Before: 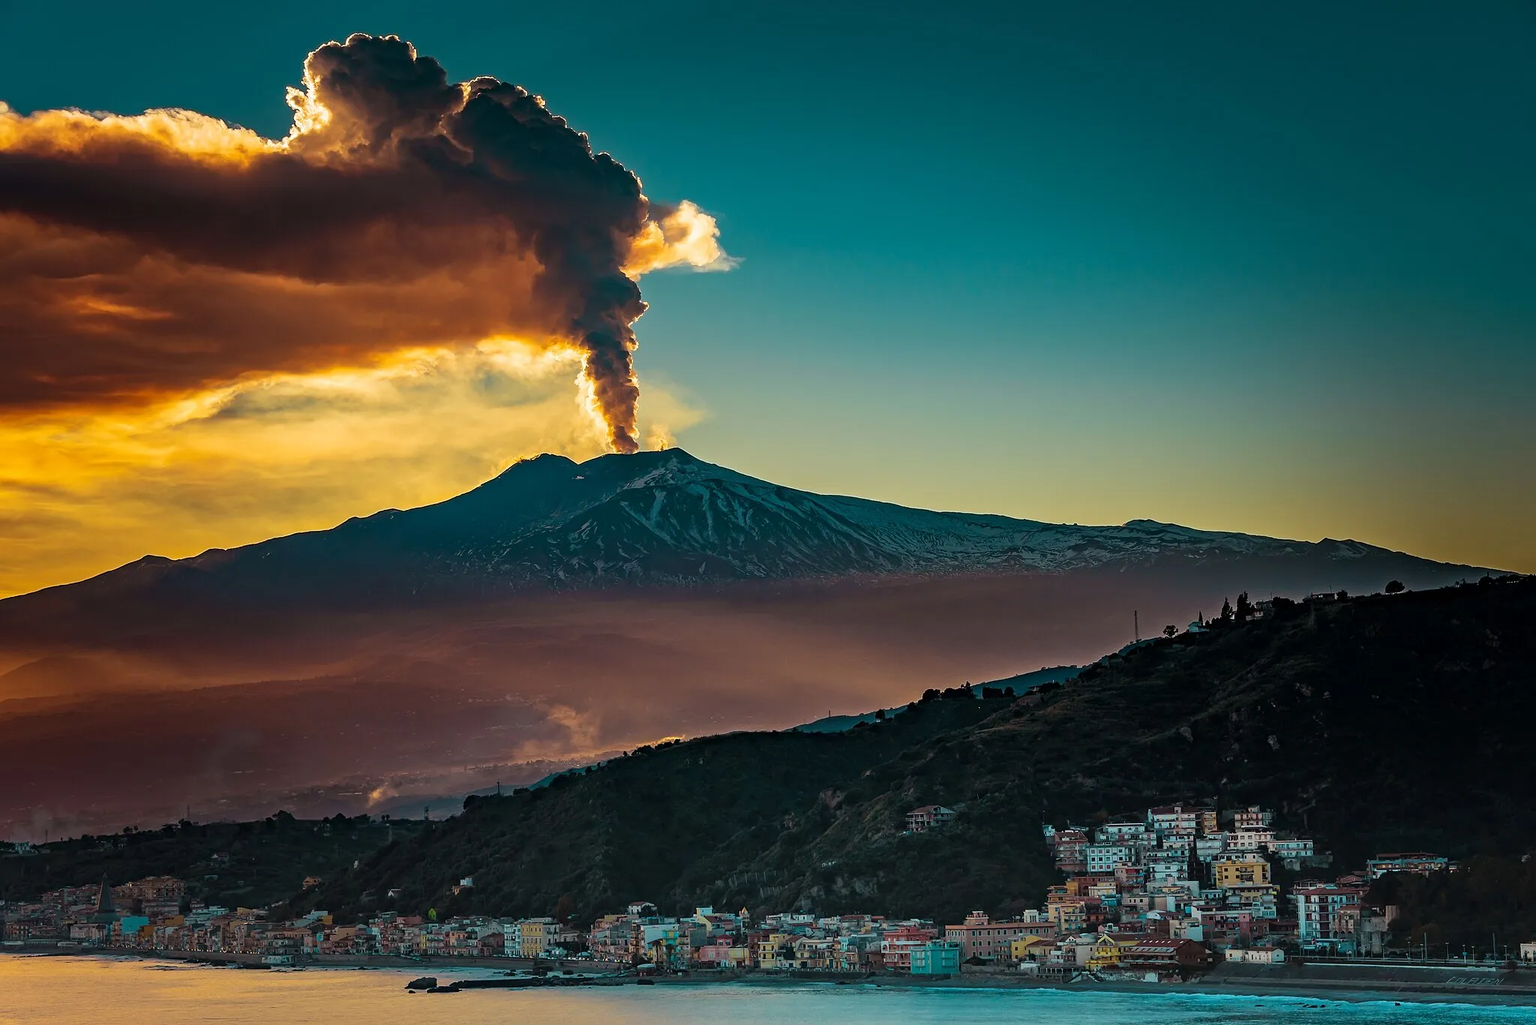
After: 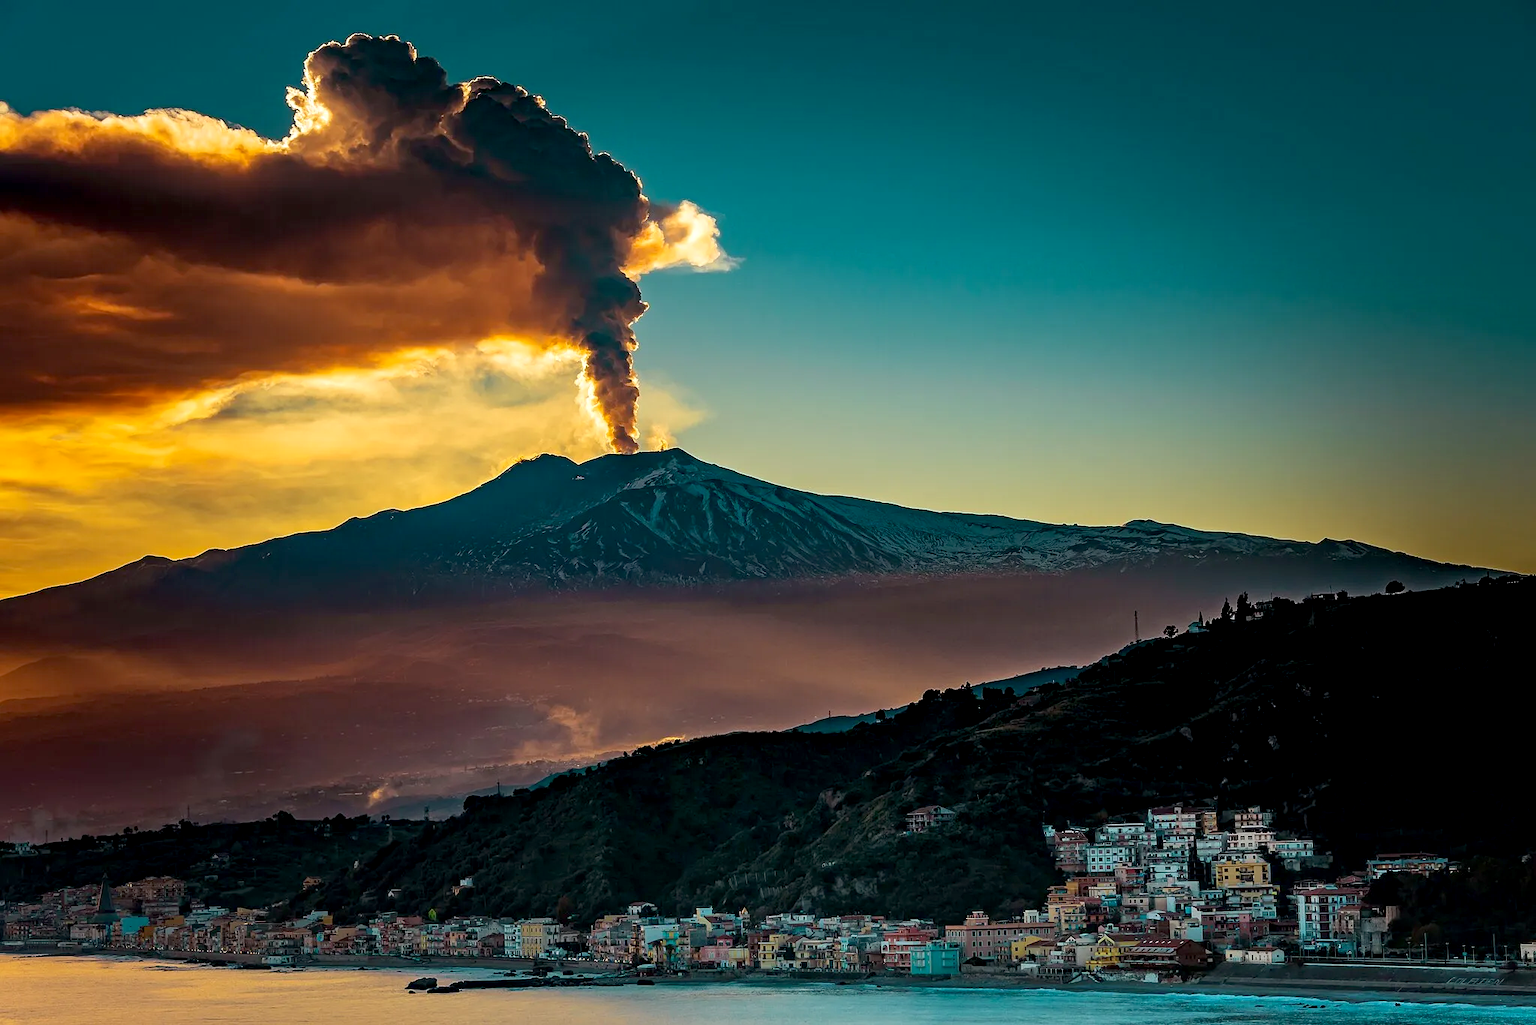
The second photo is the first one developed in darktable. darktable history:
exposure: black level correction 0.007, exposure 0.158 EV, compensate exposure bias true, compensate highlight preservation false
